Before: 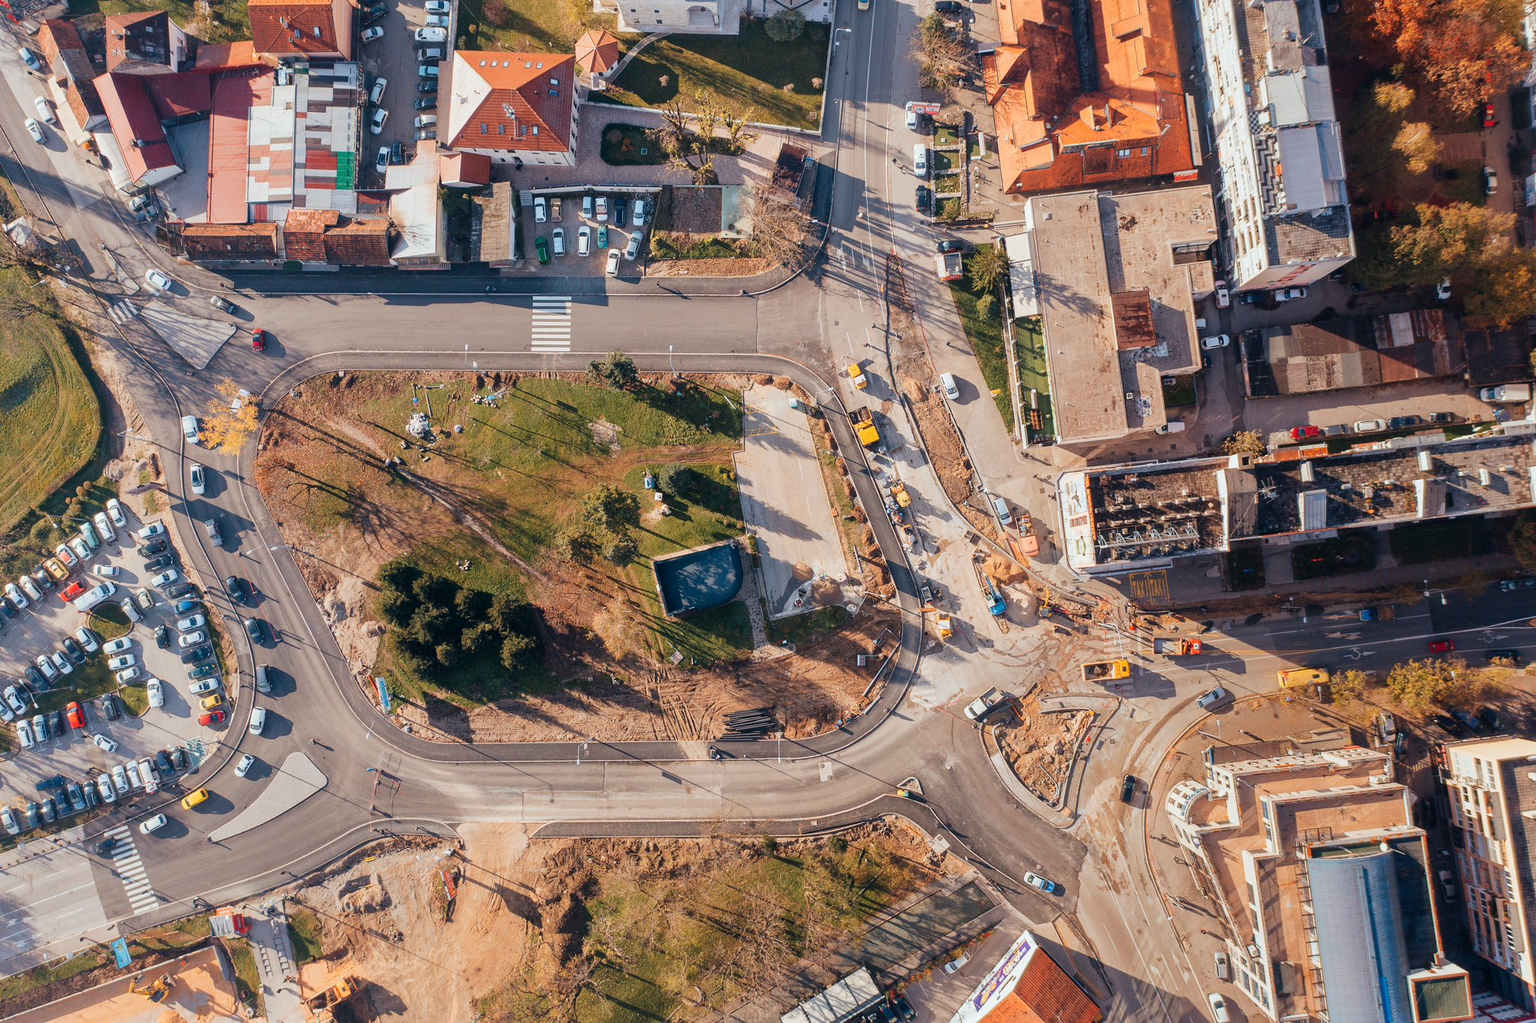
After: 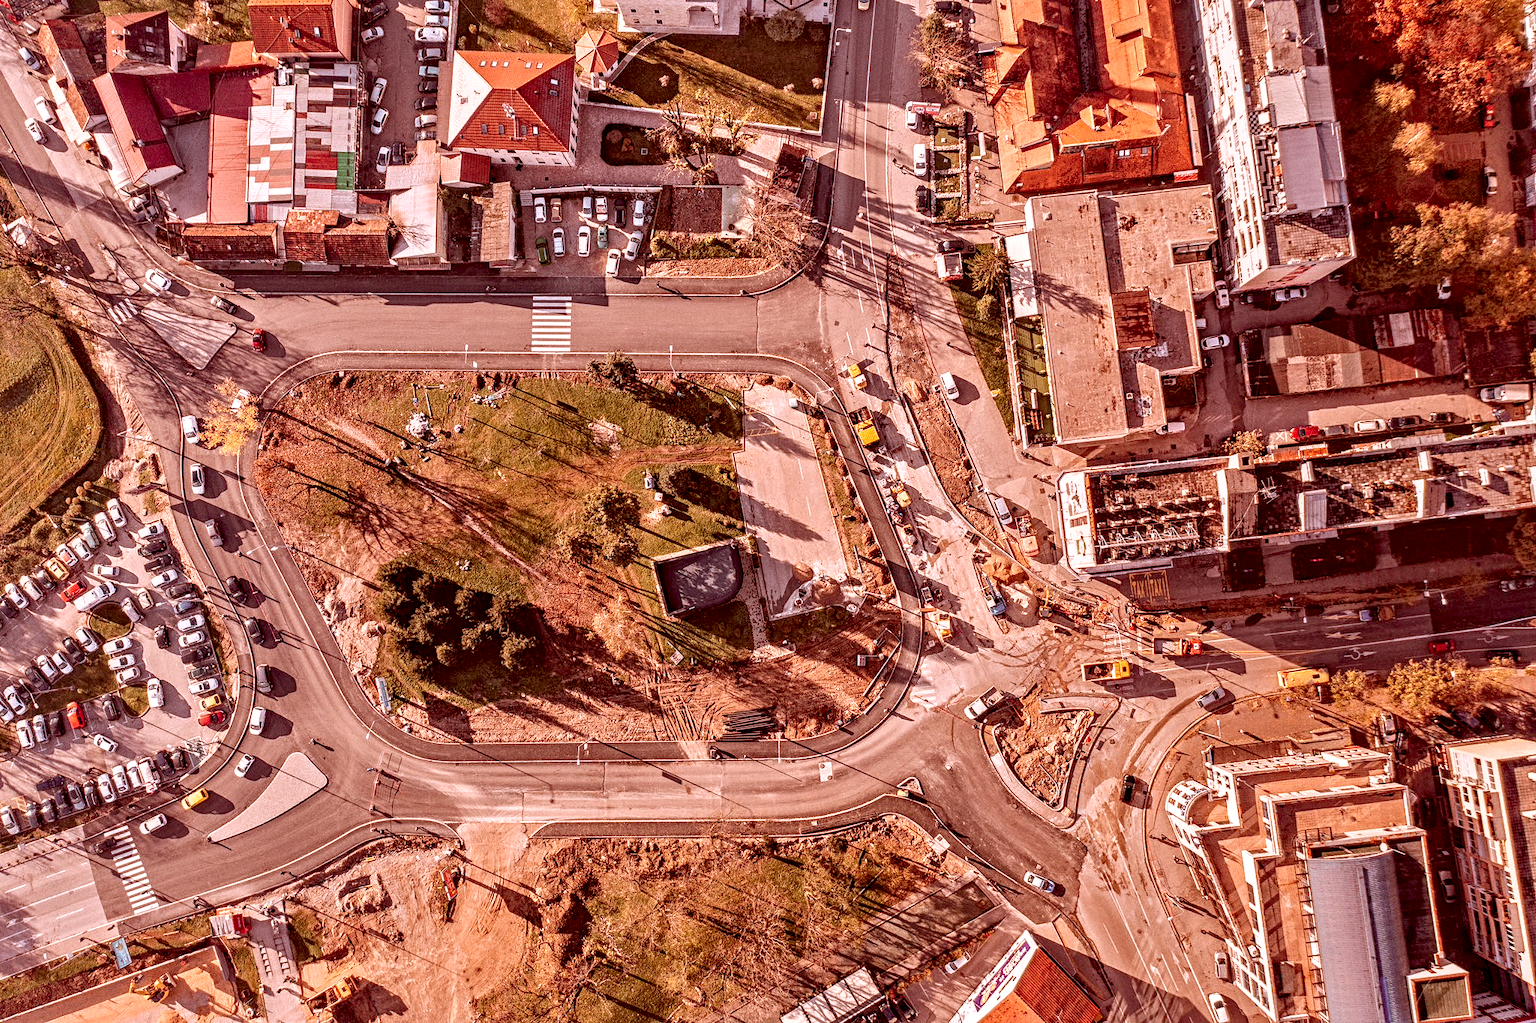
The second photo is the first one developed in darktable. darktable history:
white balance: red 1.05, blue 1.072
grain: coarseness 0.47 ISO
local contrast: on, module defaults
color correction: highlights a* 9.03, highlights b* 8.71, shadows a* 40, shadows b* 40, saturation 0.8
contrast equalizer: octaves 7, y [[0.5, 0.542, 0.583, 0.625, 0.667, 0.708], [0.5 ×6], [0.5 ×6], [0 ×6], [0 ×6]]
shadows and highlights: on, module defaults
